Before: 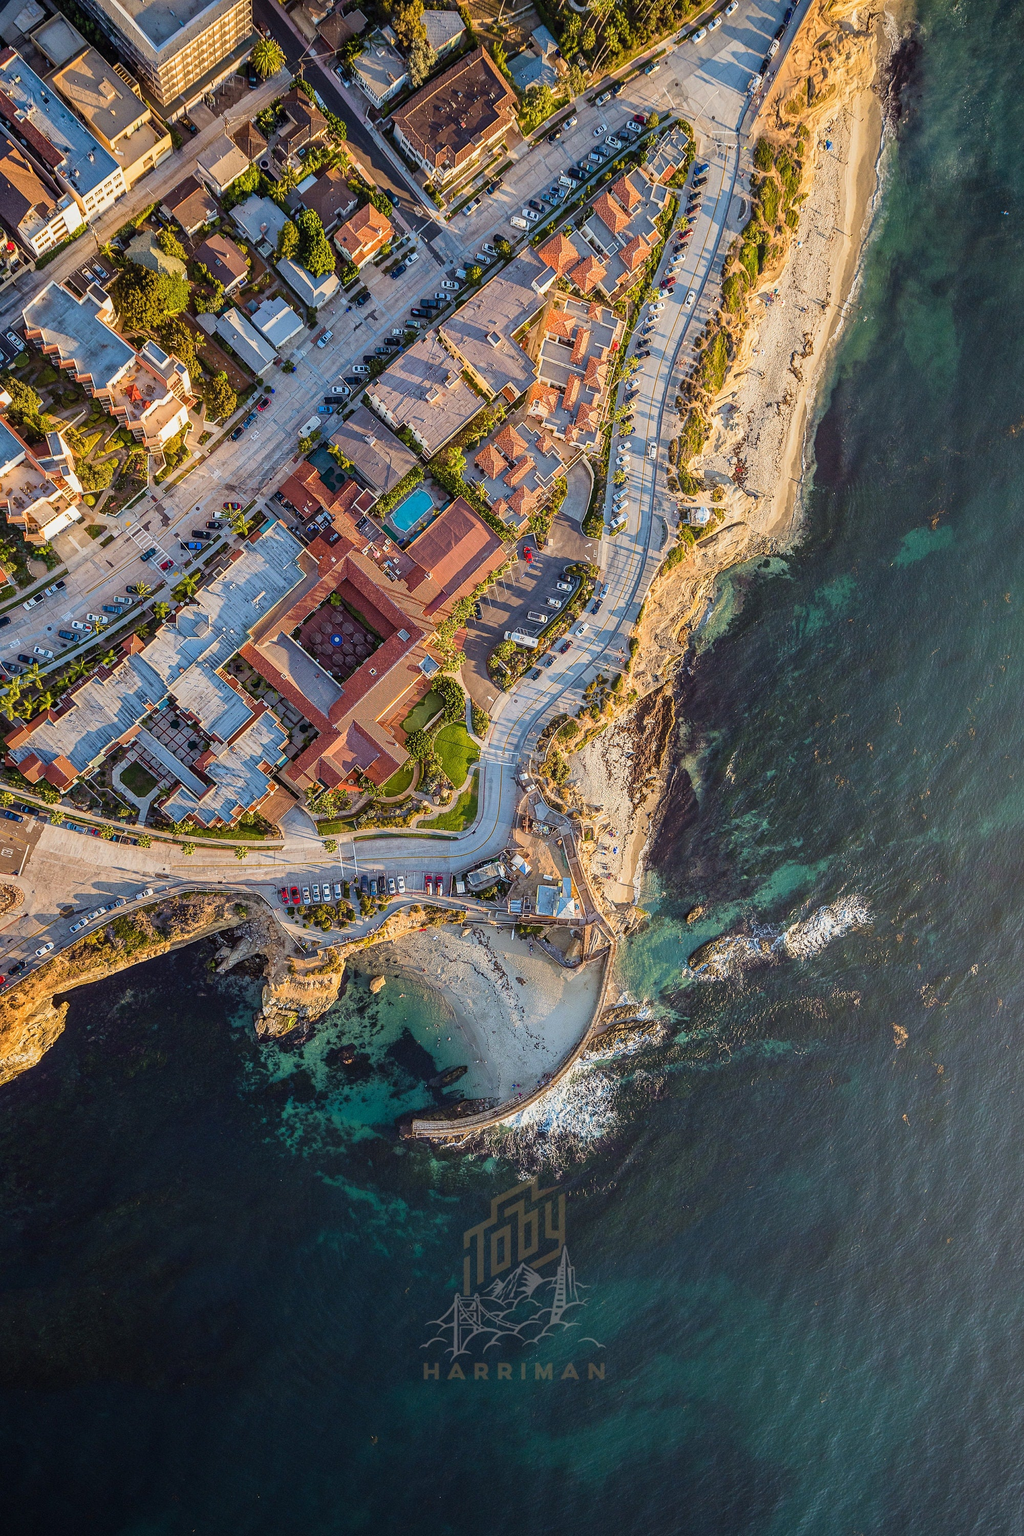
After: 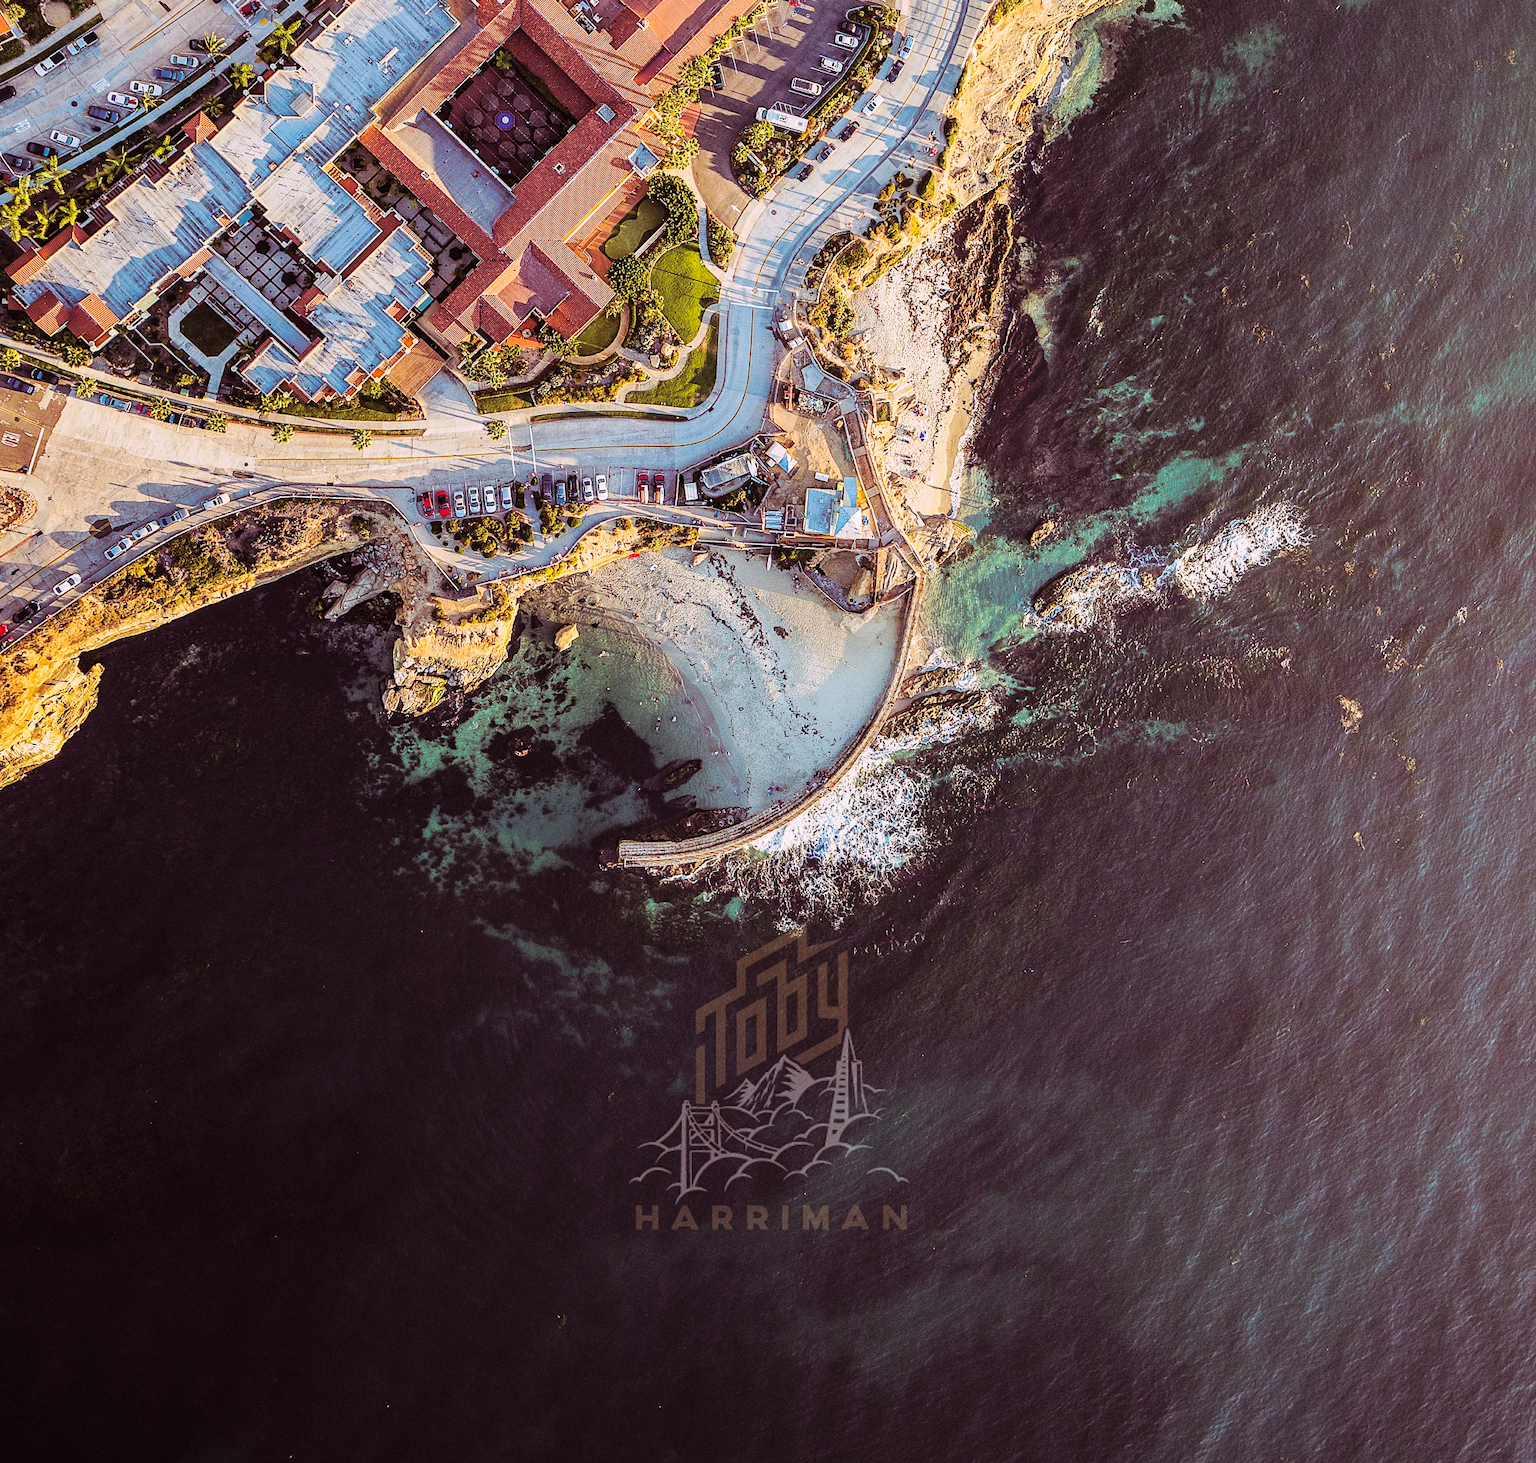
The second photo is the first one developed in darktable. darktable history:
crop and rotate: top 36.435%
split-toning: highlights › hue 298.8°, highlights › saturation 0.73, compress 41.76%
base curve: curves: ch0 [(0, 0) (0.032, 0.025) (0.121, 0.166) (0.206, 0.329) (0.605, 0.79) (1, 1)], preserve colors none
